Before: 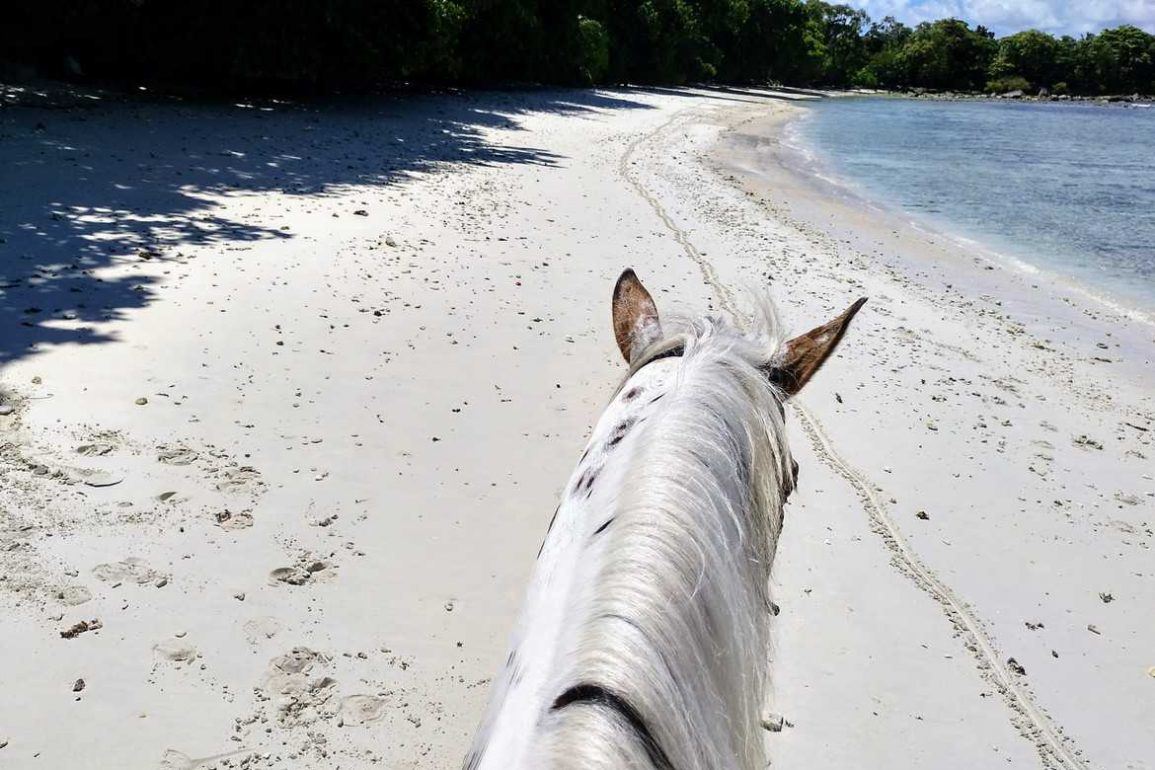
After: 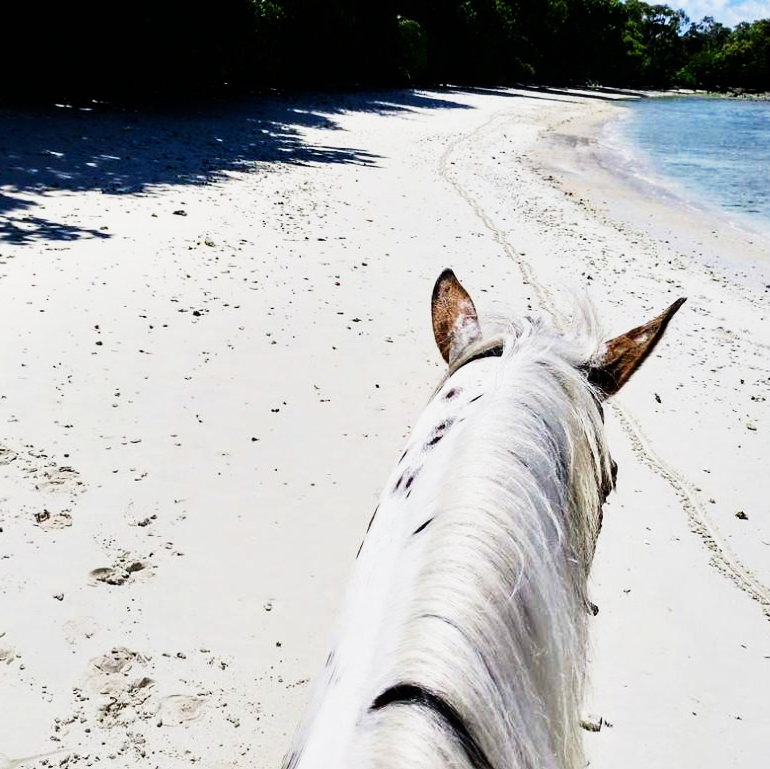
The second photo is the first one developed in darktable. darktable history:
crop and rotate: left 15.754%, right 17.579%
sigmoid: contrast 1.93, skew 0.29, preserve hue 0%
